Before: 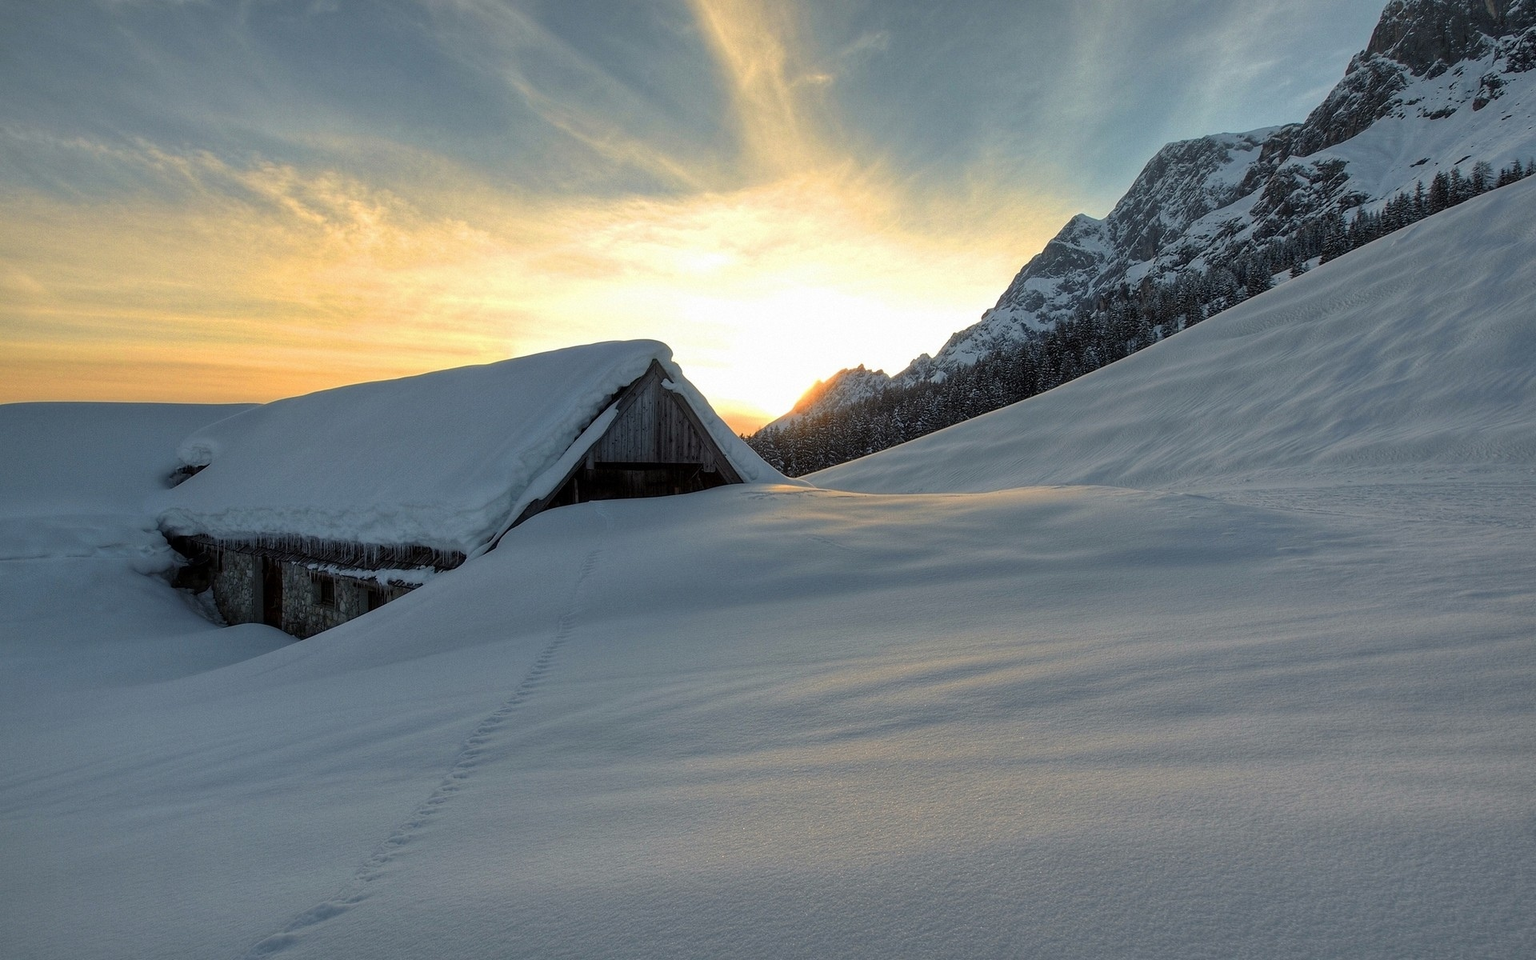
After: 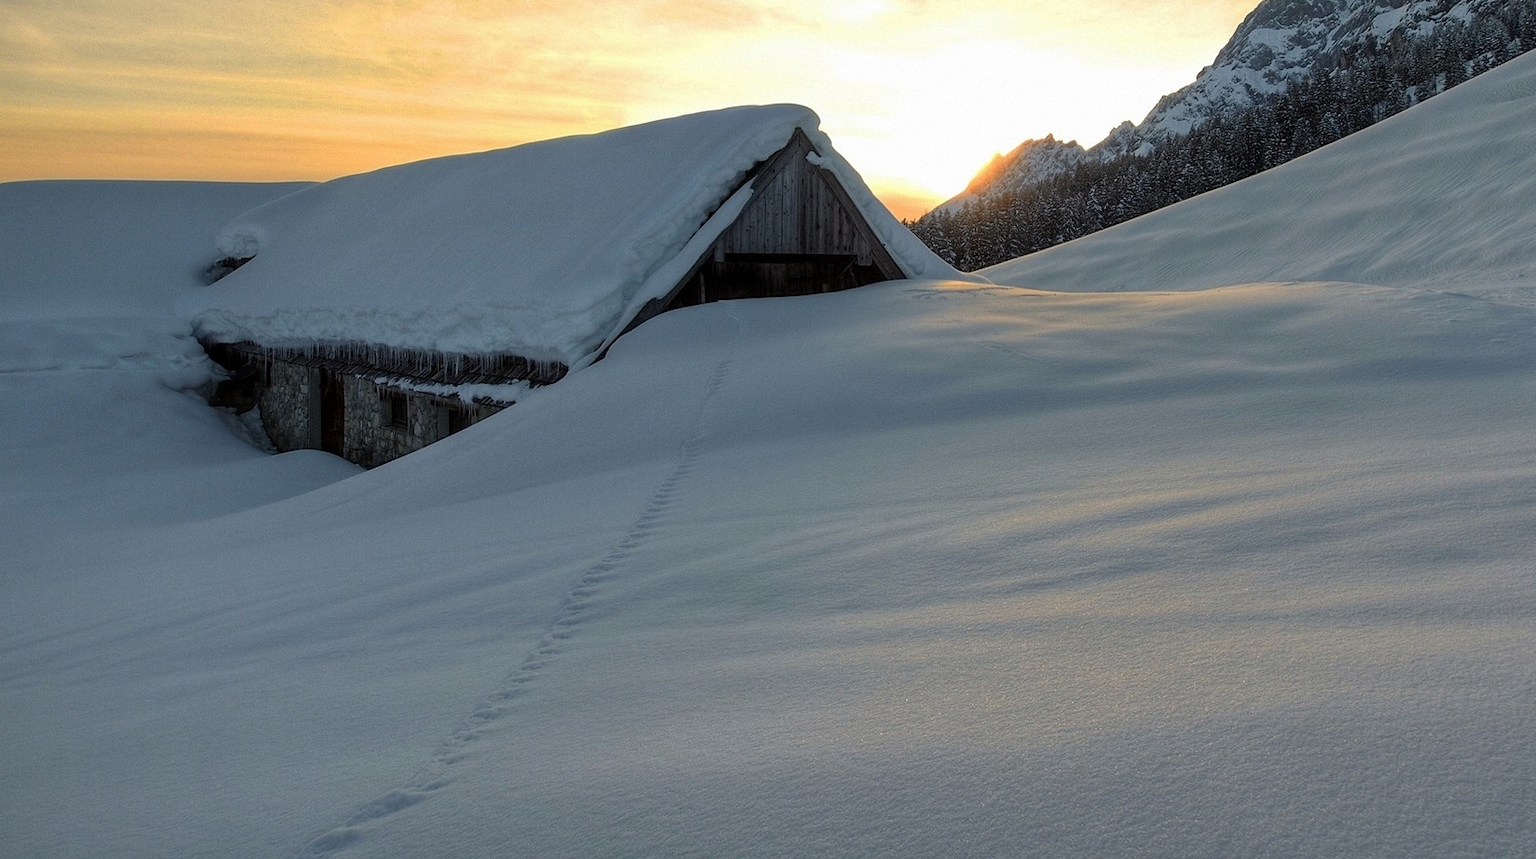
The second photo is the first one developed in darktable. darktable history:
color correction: highlights a* 0.003, highlights b* -0.283
crop: top 26.531%, right 17.959%
